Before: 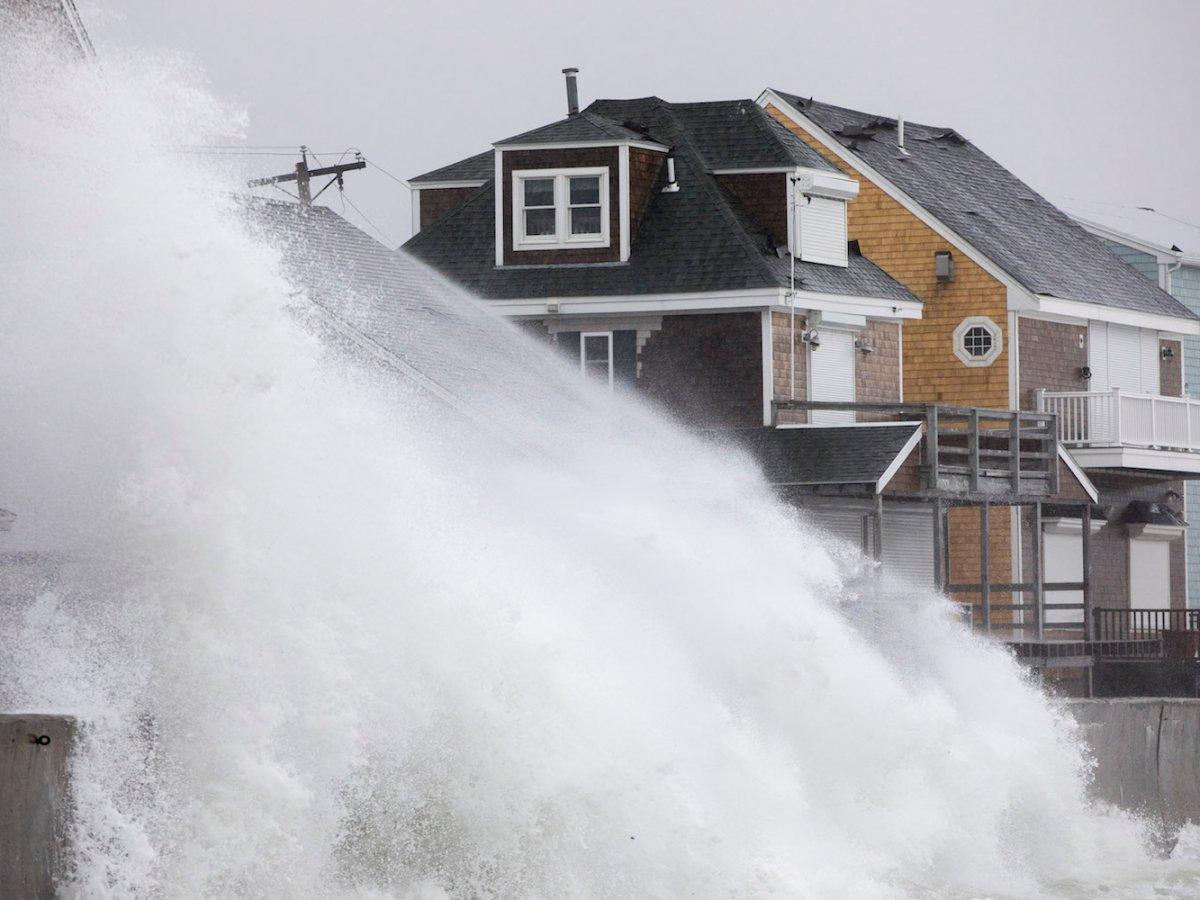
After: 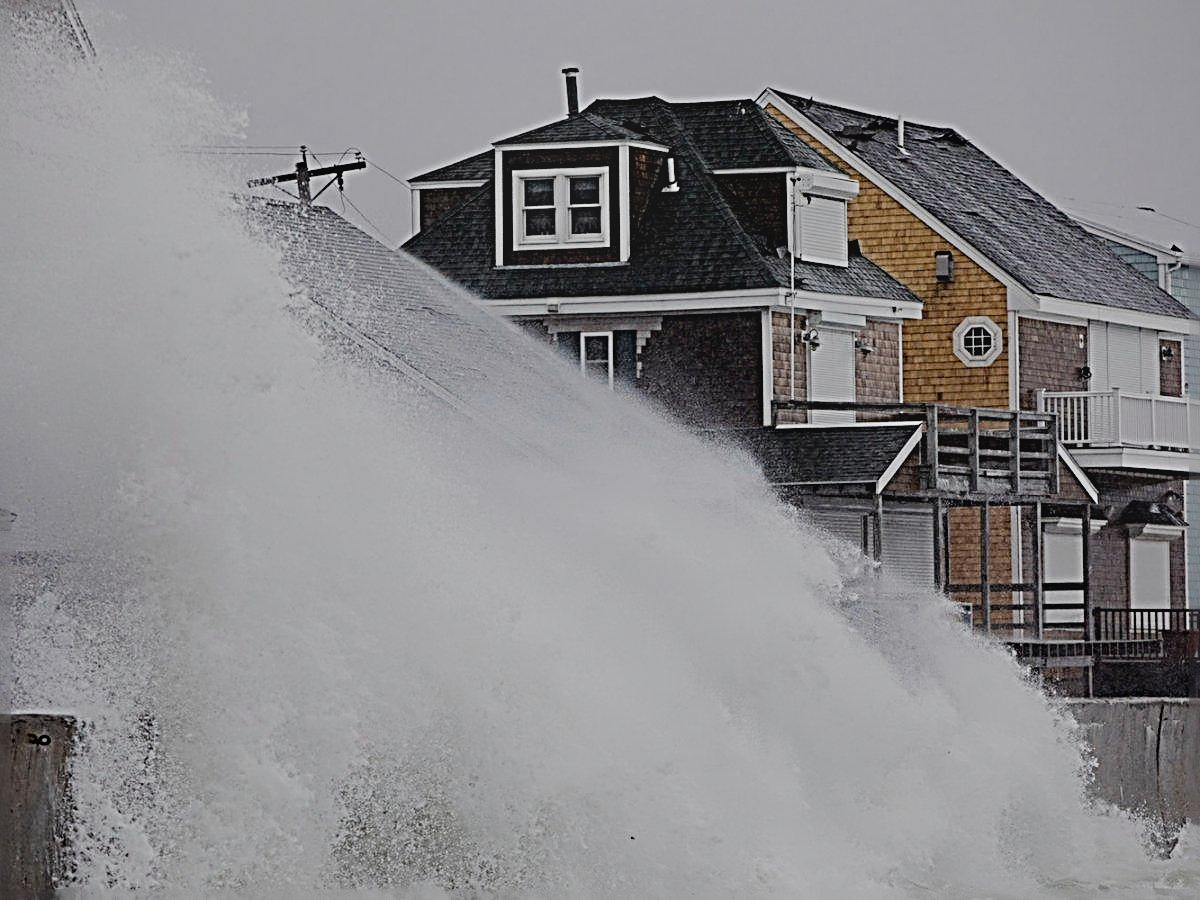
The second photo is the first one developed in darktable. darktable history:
filmic rgb: middle gray luminance 30%, black relative exposure -9 EV, white relative exposure 7 EV, threshold 6 EV, target black luminance 0%, hardness 2.94, latitude 2.04%, contrast 0.963, highlights saturation mix 5%, shadows ↔ highlights balance 12.16%, add noise in highlights 0, preserve chrominance no, color science v3 (2019), use custom middle-gray values true, iterations of high-quality reconstruction 0, contrast in highlights soft, enable highlight reconstruction true
bloom: on, module defaults
sharpen: radius 4.001, amount 2
